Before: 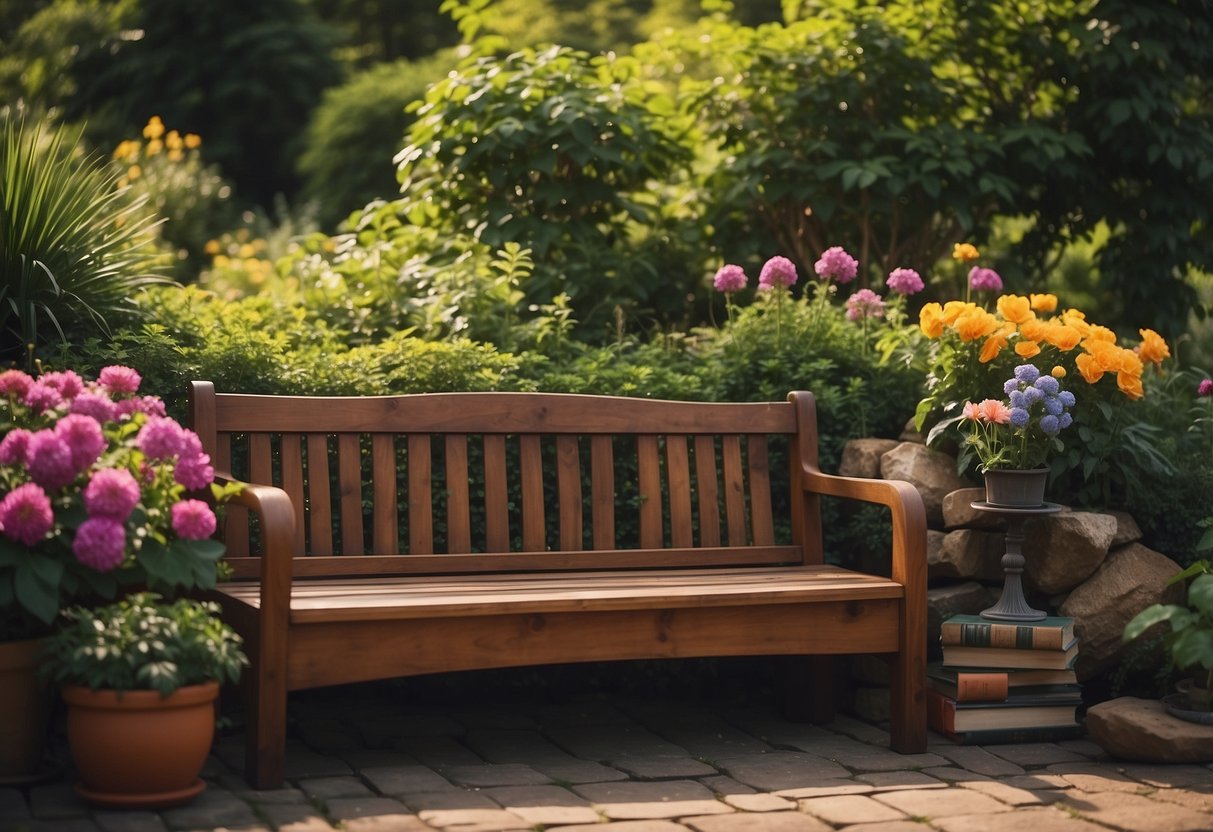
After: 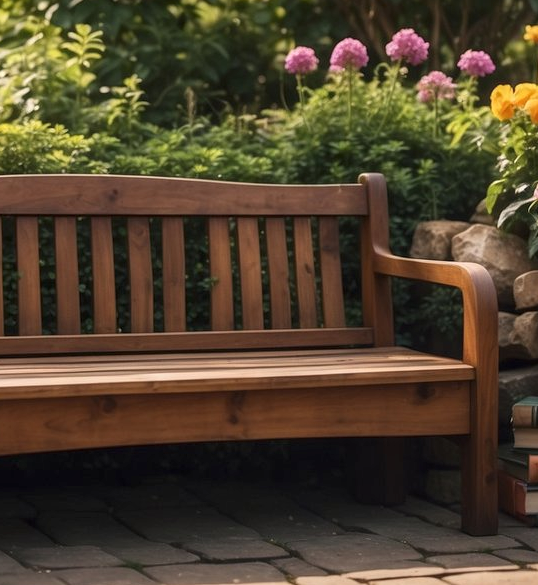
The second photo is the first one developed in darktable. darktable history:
local contrast: on, module defaults
crop: left 35.432%, top 26.233%, right 20.145%, bottom 3.432%
white balance: emerald 1
